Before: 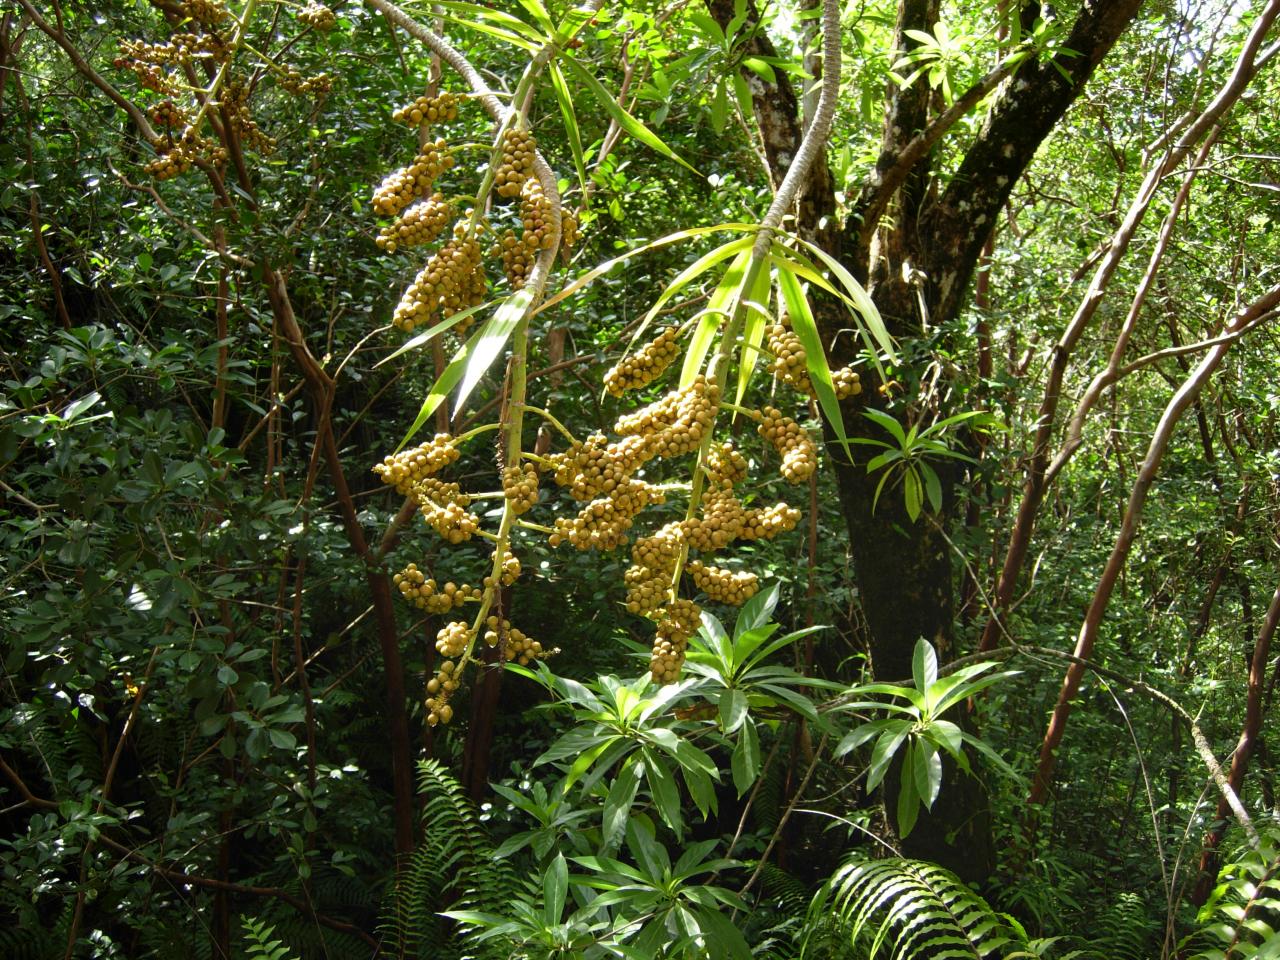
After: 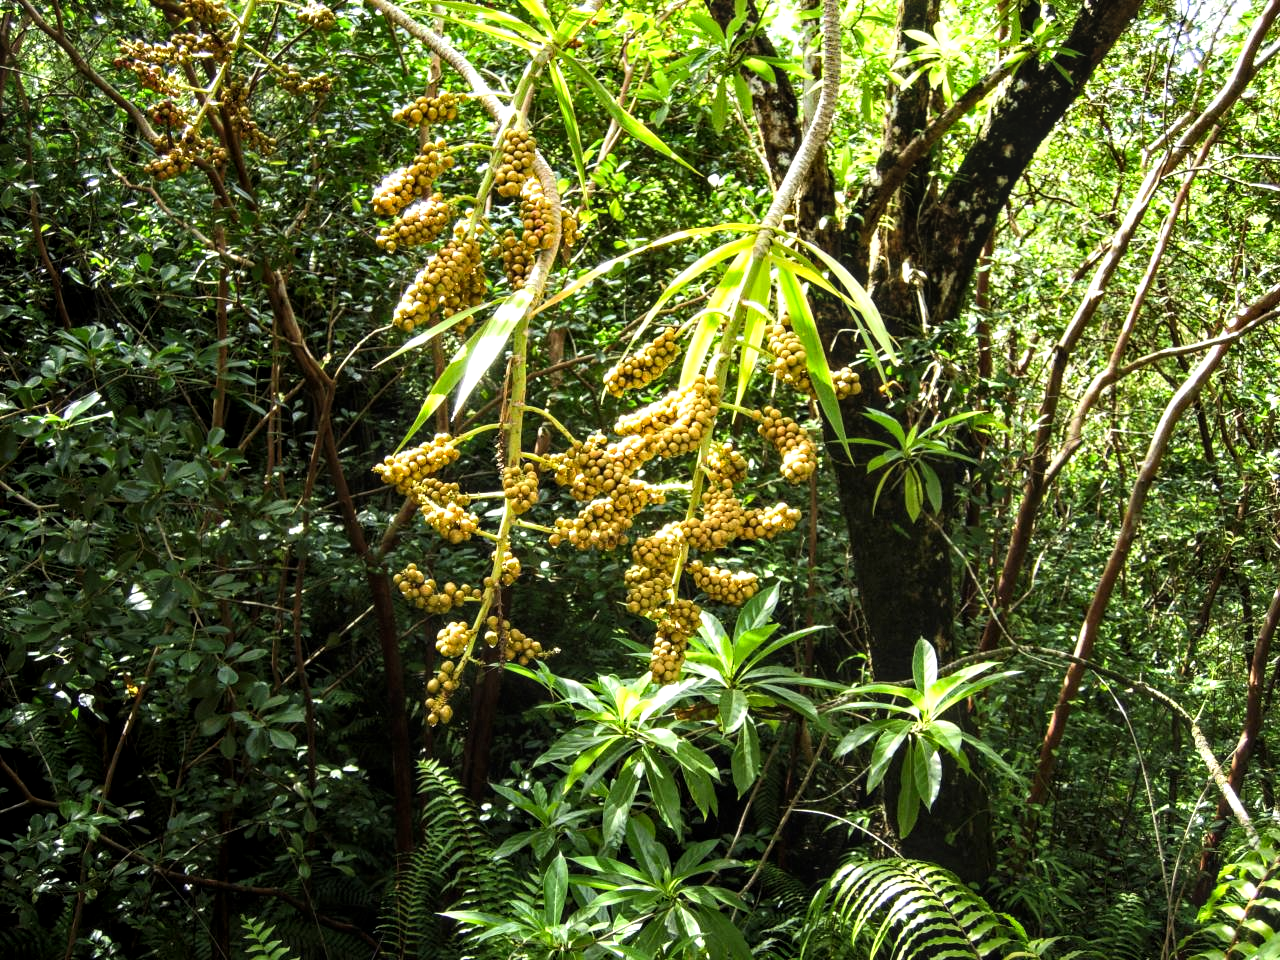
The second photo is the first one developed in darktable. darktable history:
haze removal: compatibility mode true, adaptive false
local contrast: on, module defaults
tone curve: curves: ch0 [(0, 0) (0.004, 0.001) (0.133, 0.112) (0.325, 0.362) (0.832, 0.893) (1, 1)], color space Lab, linked channels, preserve colors none
tone equalizer: -8 EV 0.001 EV, -7 EV -0.002 EV, -6 EV 0.002 EV, -5 EV -0.03 EV, -4 EV -0.116 EV, -3 EV -0.169 EV, -2 EV 0.24 EV, -1 EV 0.702 EV, +0 EV 0.493 EV
